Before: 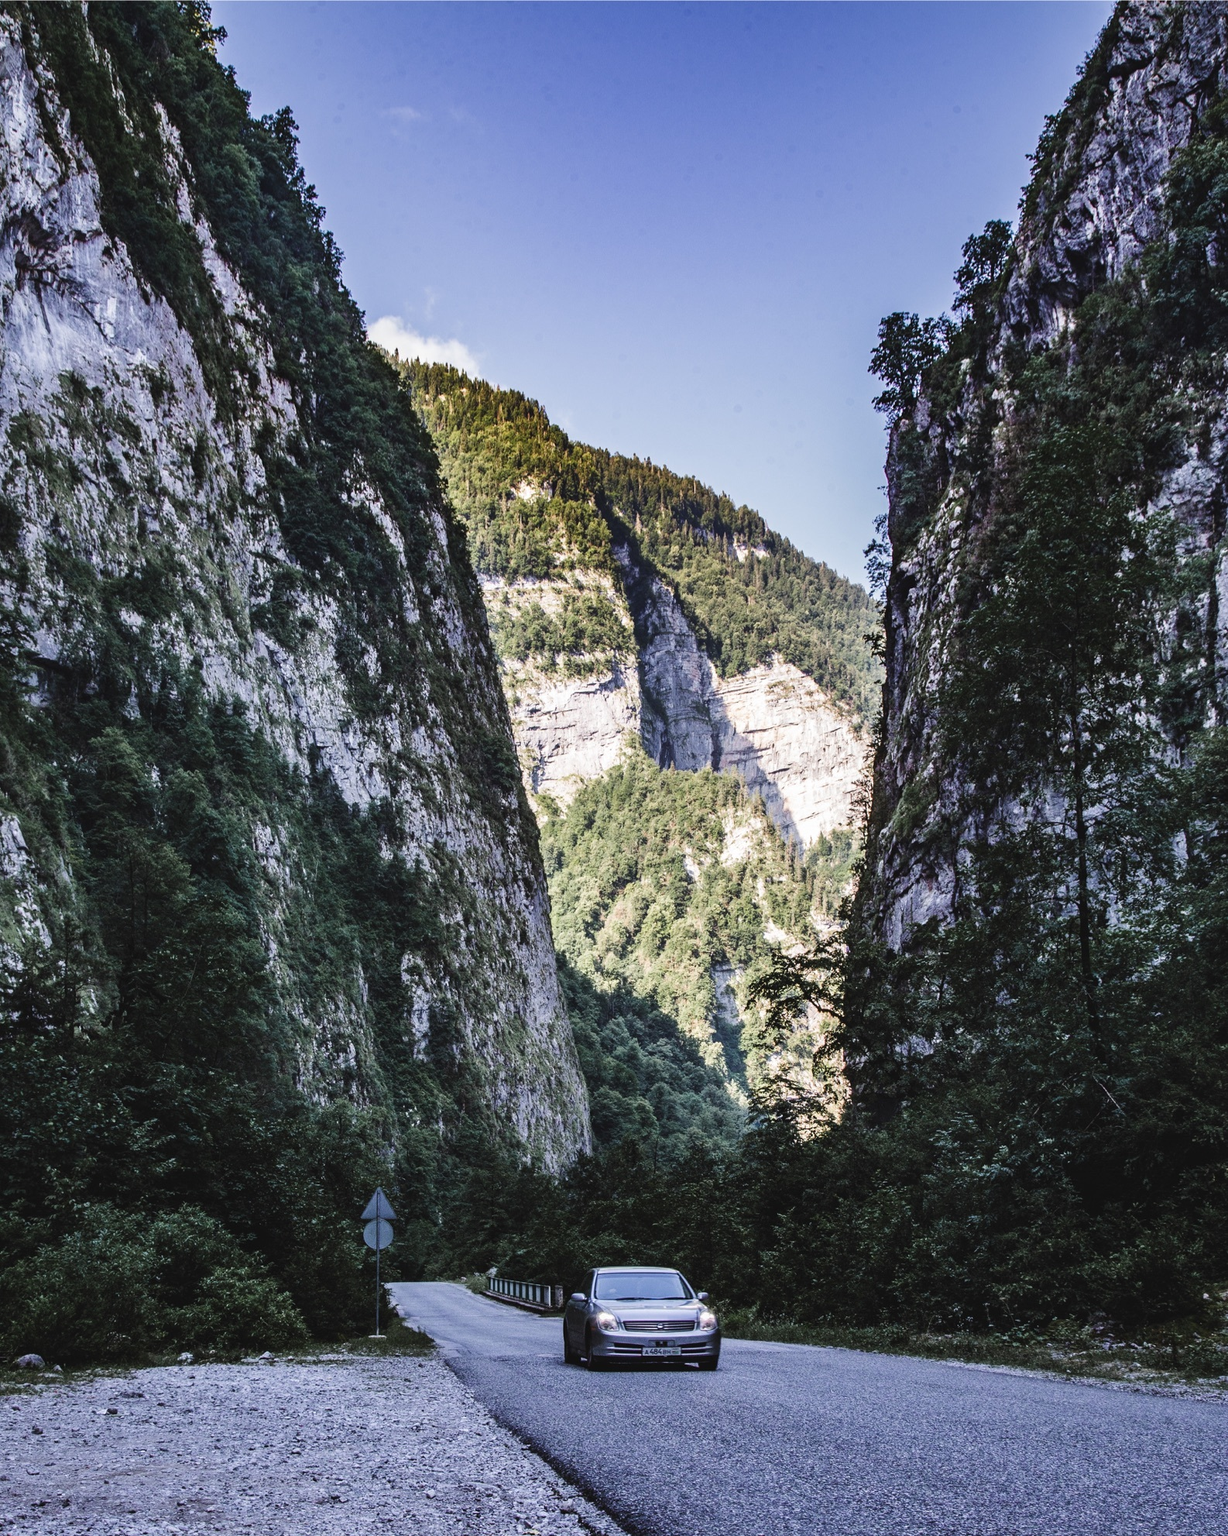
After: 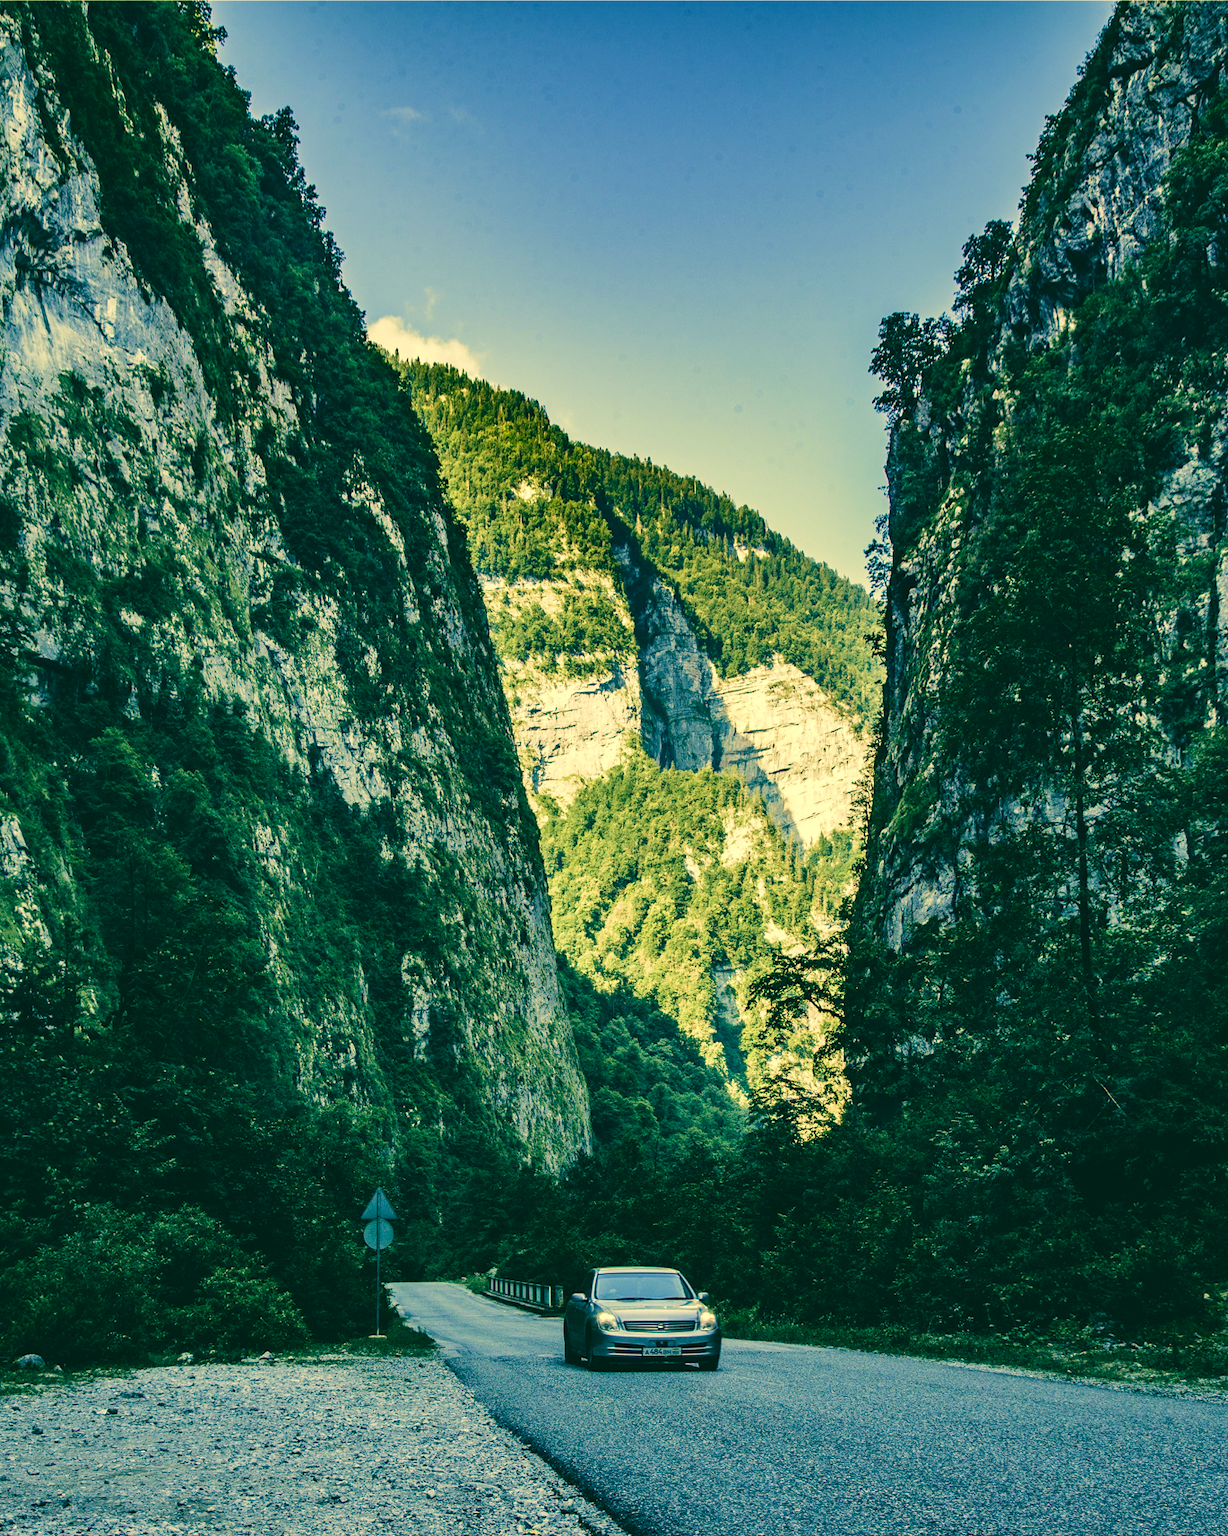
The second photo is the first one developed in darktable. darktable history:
shadows and highlights: shadows 12, white point adjustment 1.2, soften with gaussian
color correction: highlights a* 1.83, highlights b* 34.02, shadows a* -36.68, shadows b* -5.48
velvia: strength 45%
